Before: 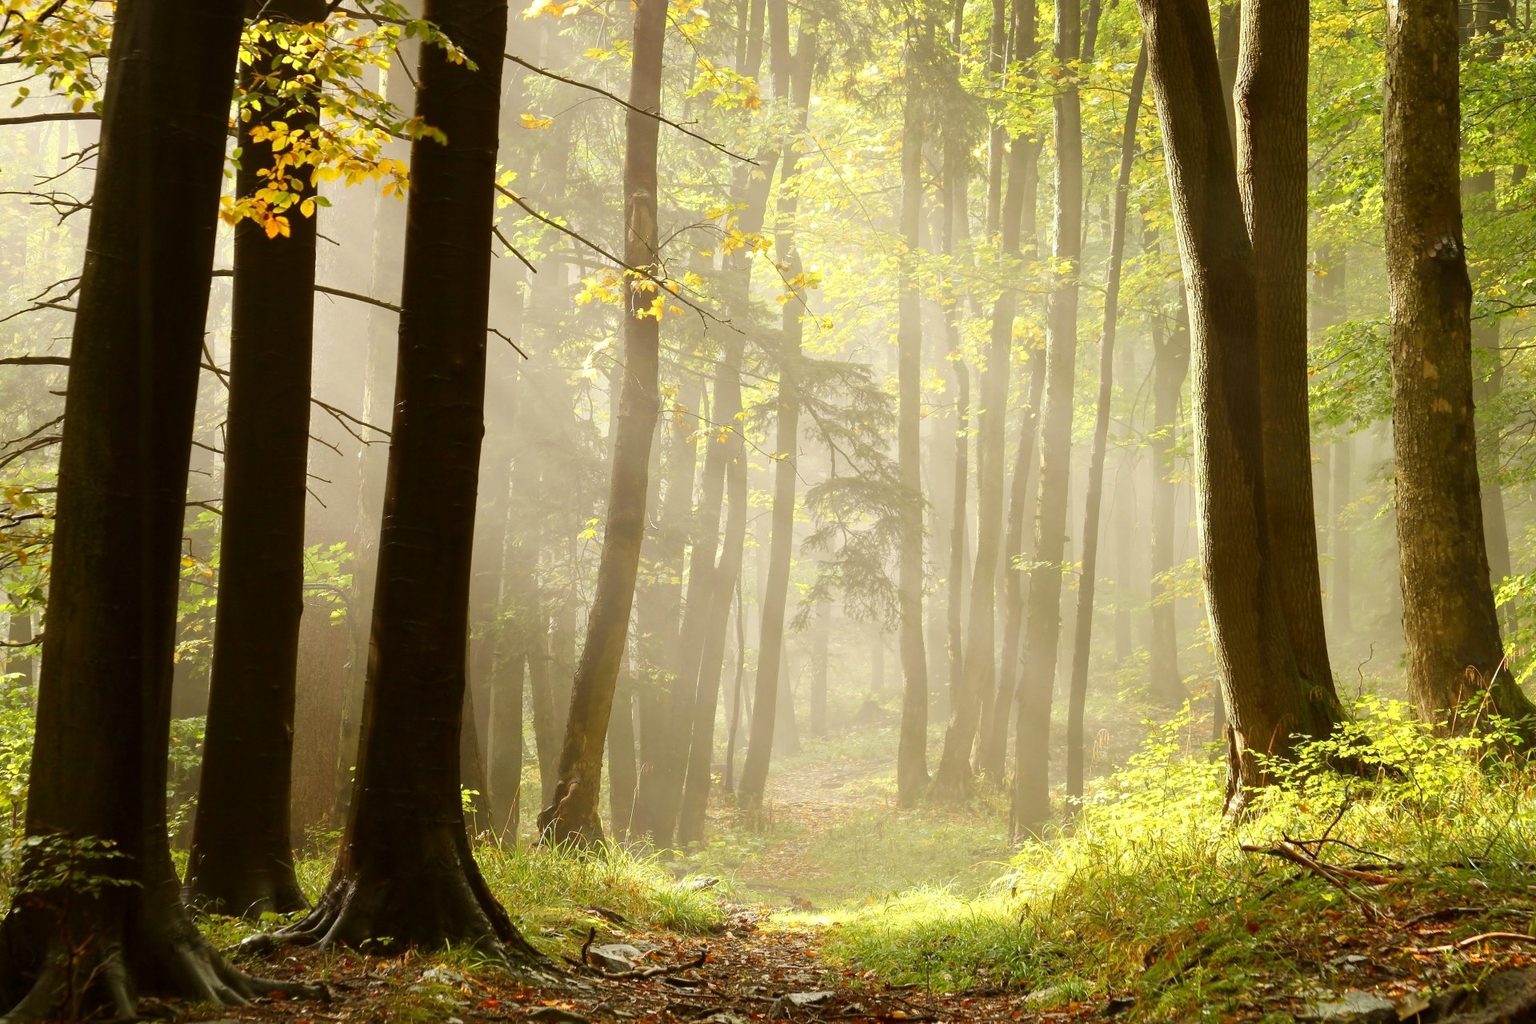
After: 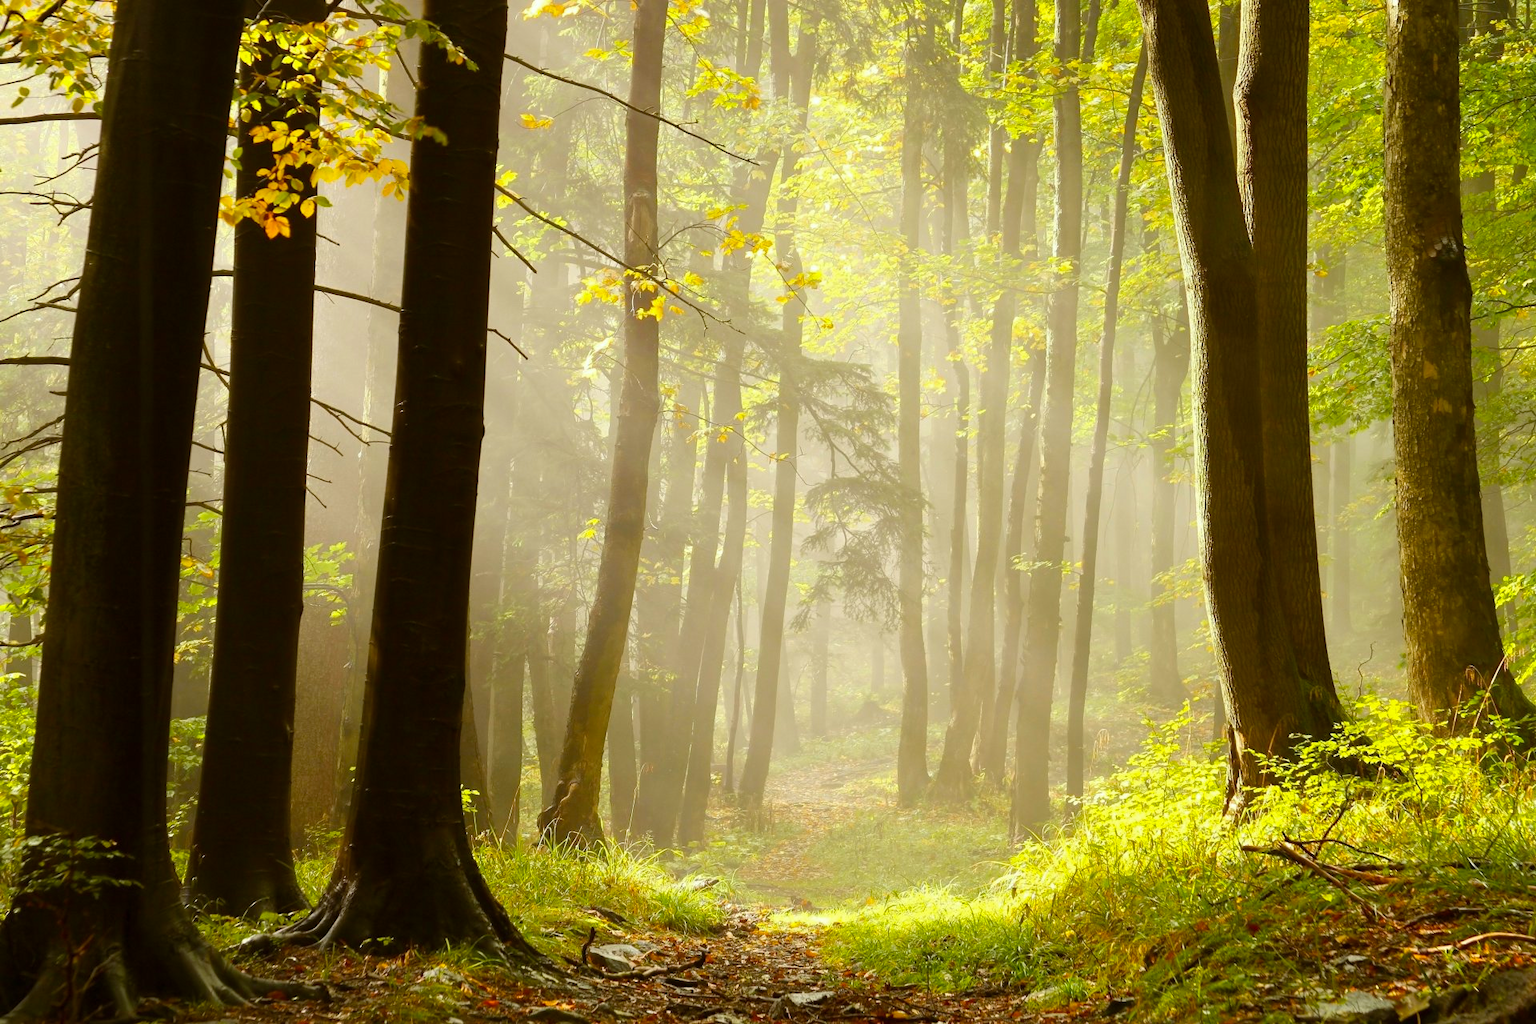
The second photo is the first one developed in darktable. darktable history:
color balance rgb: perceptual saturation grading › global saturation 20%, global vibrance 10%
white balance: red 0.986, blue 1.01
